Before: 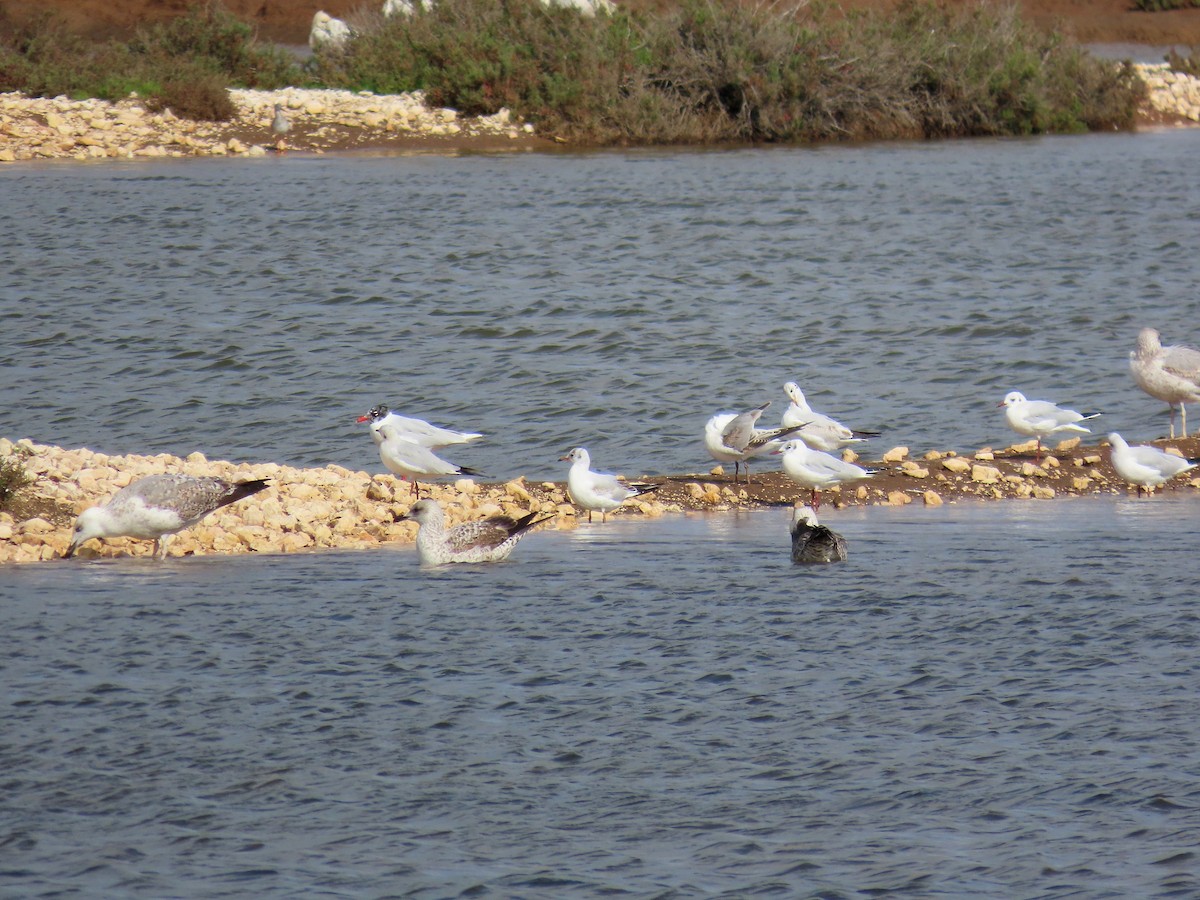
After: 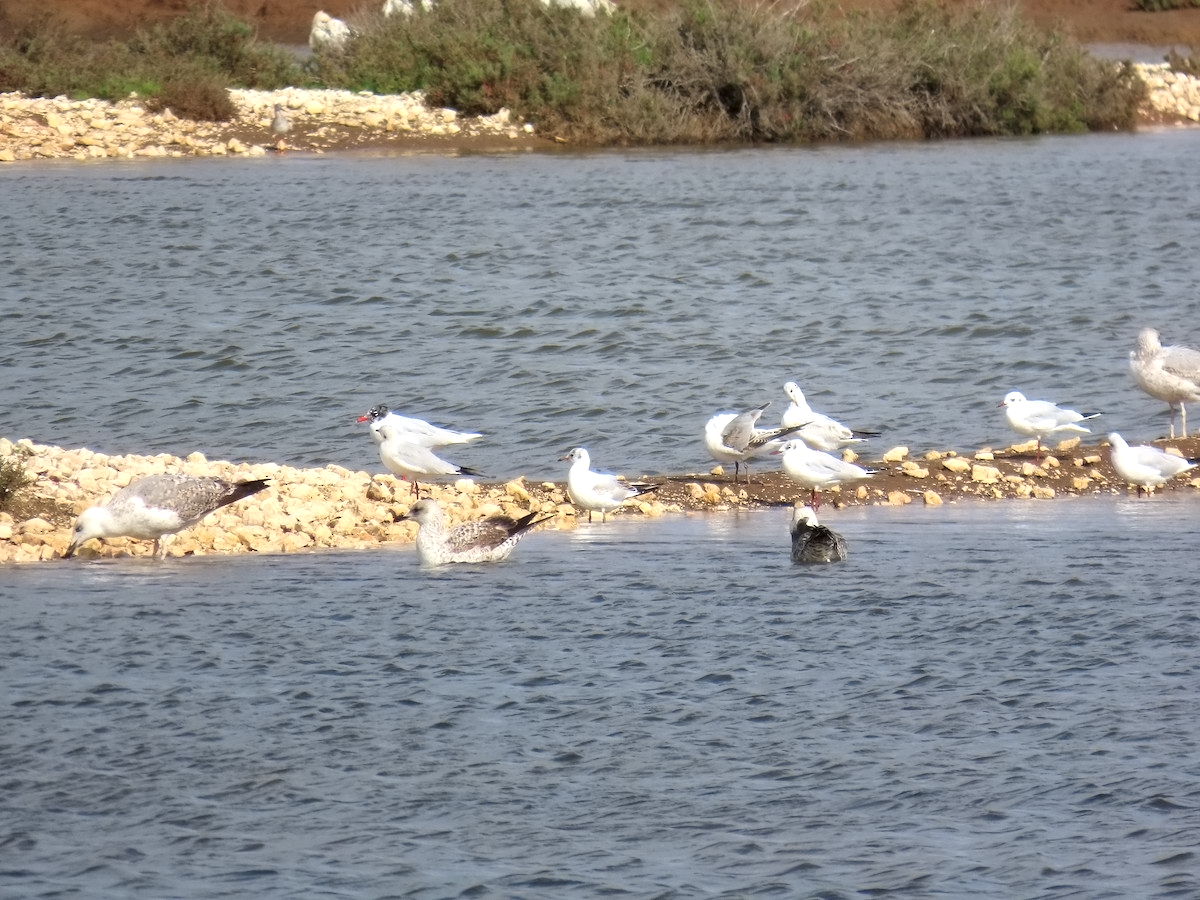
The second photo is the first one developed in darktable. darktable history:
contrast equalizer: y [[0.5 ×6], [0.5 ×6], [0.5 ×6], [0 ×6], [0, 0.039, 0.251, 0.29, 0.293, 0.292]]
exposure: black level correction 0, exposure 0.5 EV, compensate exposure bias true, compensate highlight preservation false
